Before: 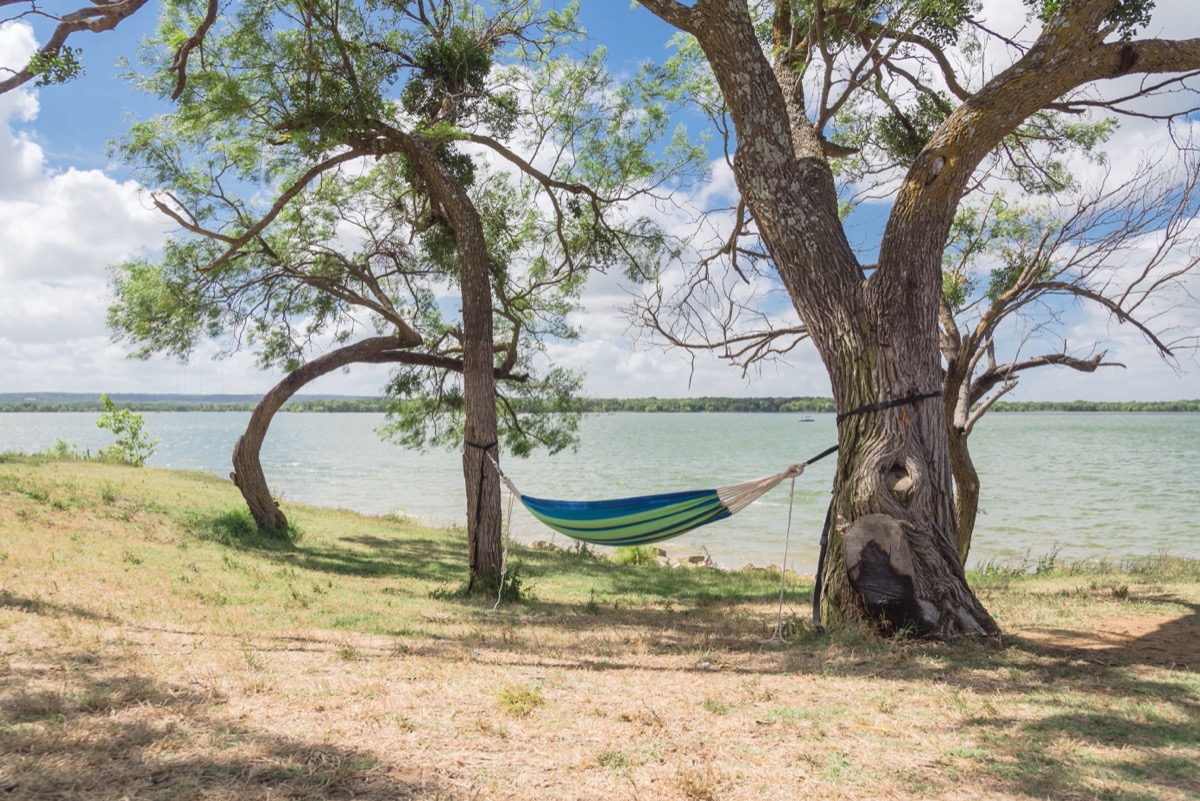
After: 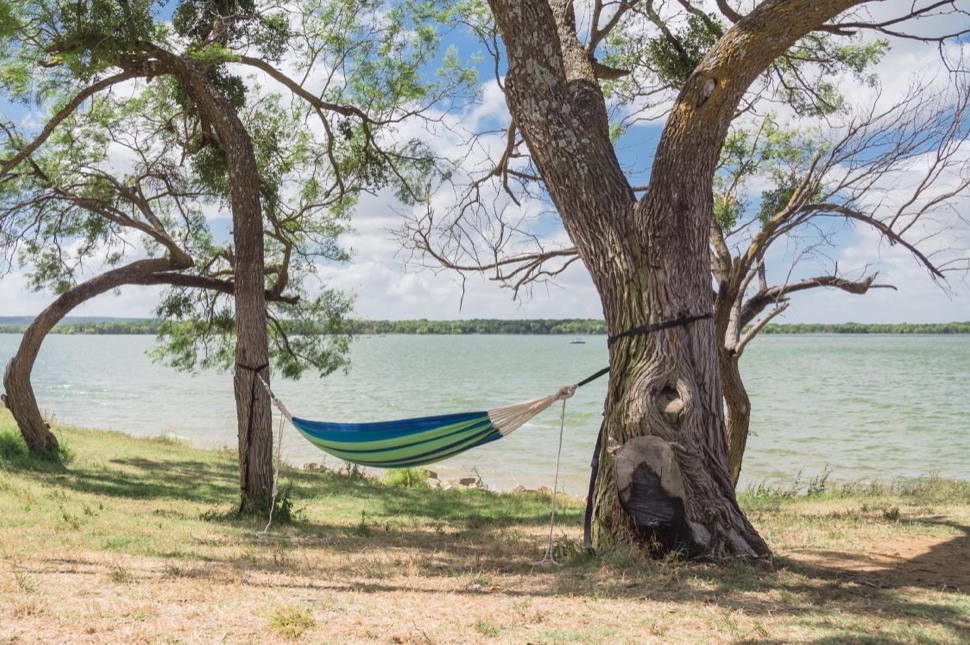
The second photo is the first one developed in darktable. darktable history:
crop: left 19.145%, top 9.824%, right 0%, bottom 9.626%
